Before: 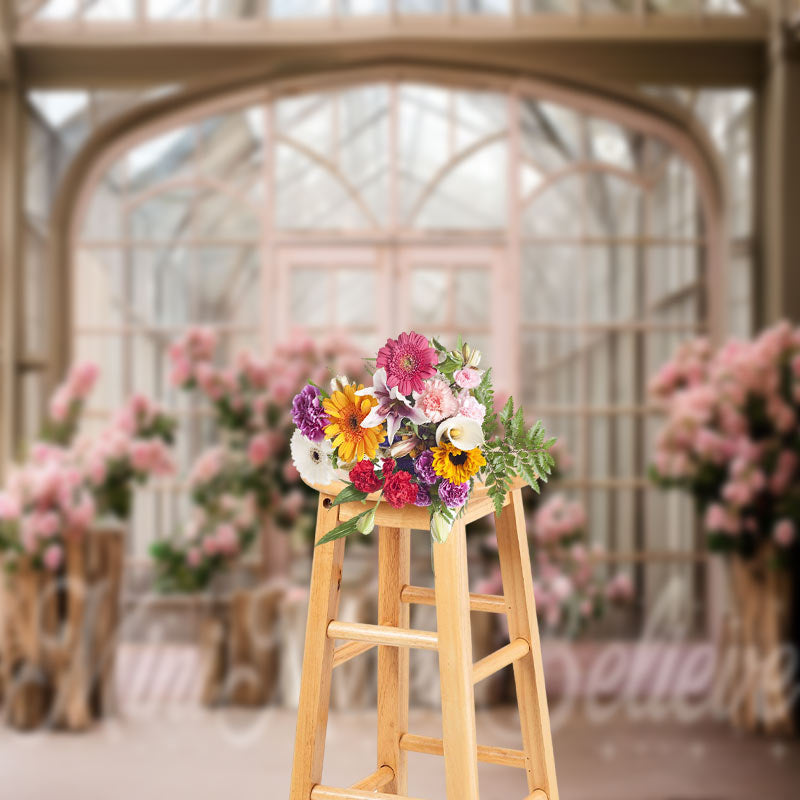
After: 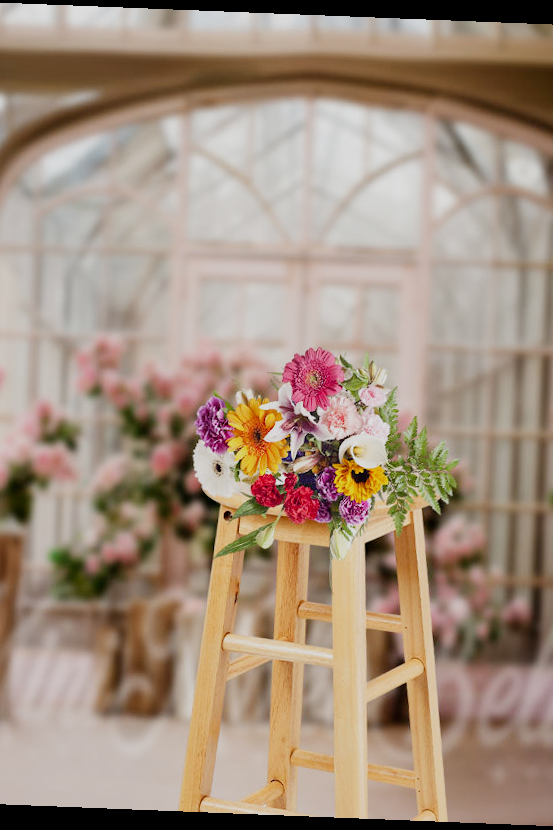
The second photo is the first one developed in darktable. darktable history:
filmic rgb: middle gray luminance 29%, black relative exposure -10.3 EV, white relative exposure 5.5 EV, threshold 6 EV, target black luminance 0%, hardness 3.95, latitude 2.04%, contrast 1.132, highlights saturation mix 5%, shadows ↔ highlights balance 15.11%, add noise in highlights 0, preserve chrominance no, color science v3 (2019), use custom middle-gray values true, iterations of high-quality reconstruction 0, contrast in highlights soft, enable highlight reconstruction true
rotate and perspective: rotation 2.27°, automatic cropping off
exposure: black level correction -0.002, exposure 0.54 EV, compensate highlight preservation false
crop and rotate: left 13.409%, right 19.924%
